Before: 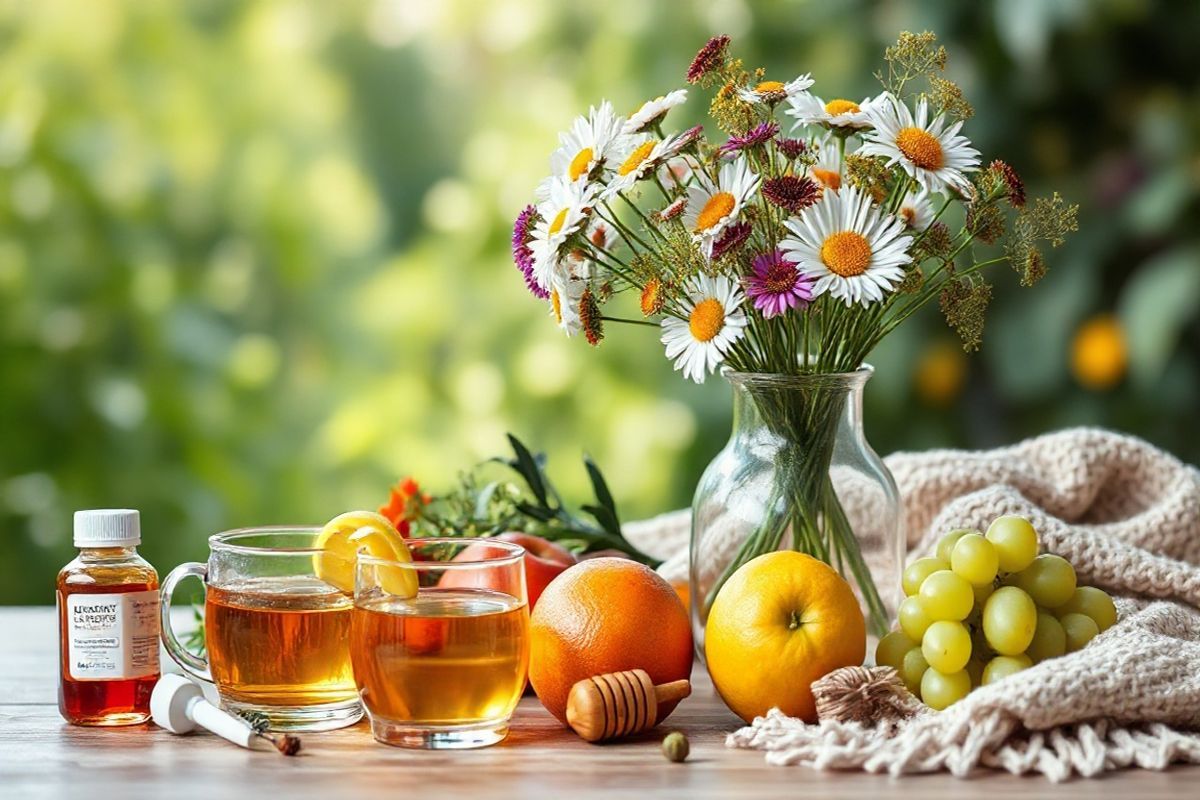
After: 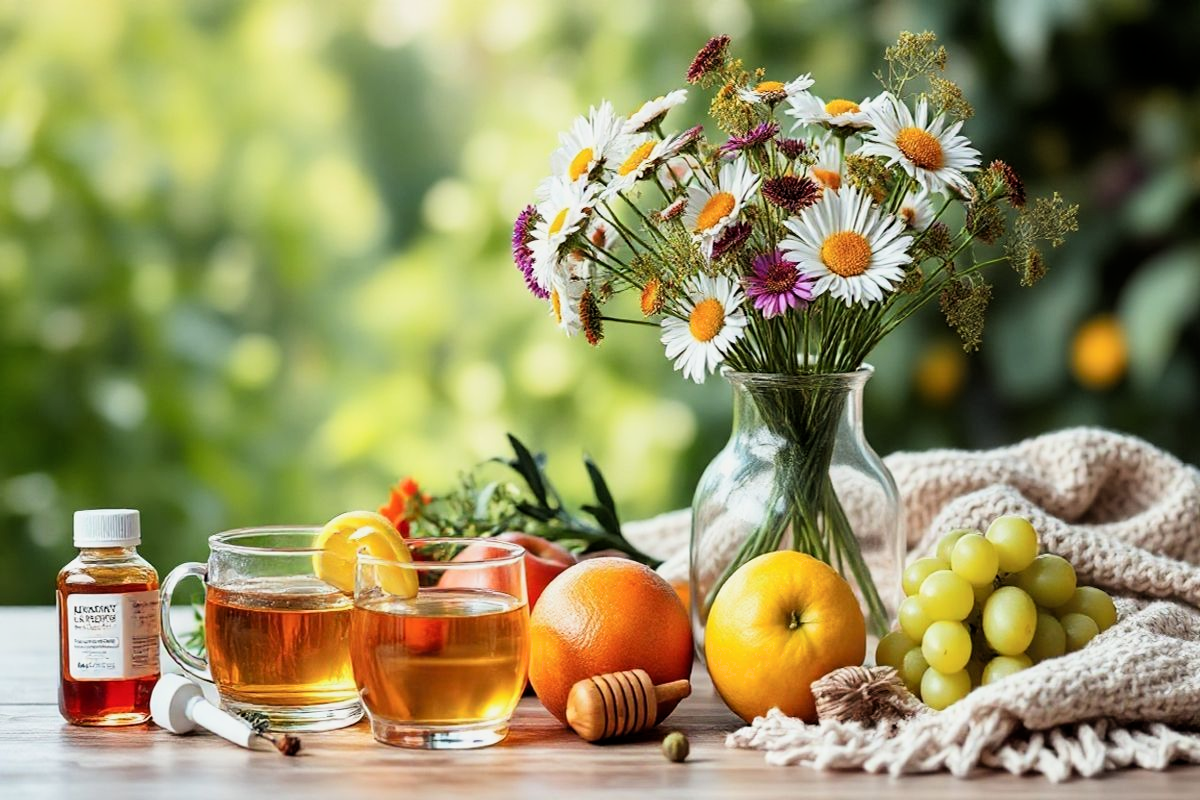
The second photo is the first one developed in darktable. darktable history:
filmic rgb: middle gray luminance 21.93%, black relative exposure -14.05 EV, white relative exposure 2.98 EV, target black luminance 0%, hardness 8.89, latitude 60.31%, contrast 1.207, highlights saturation mix 5.2%, shadows ↔ highlights balance 42.19%
